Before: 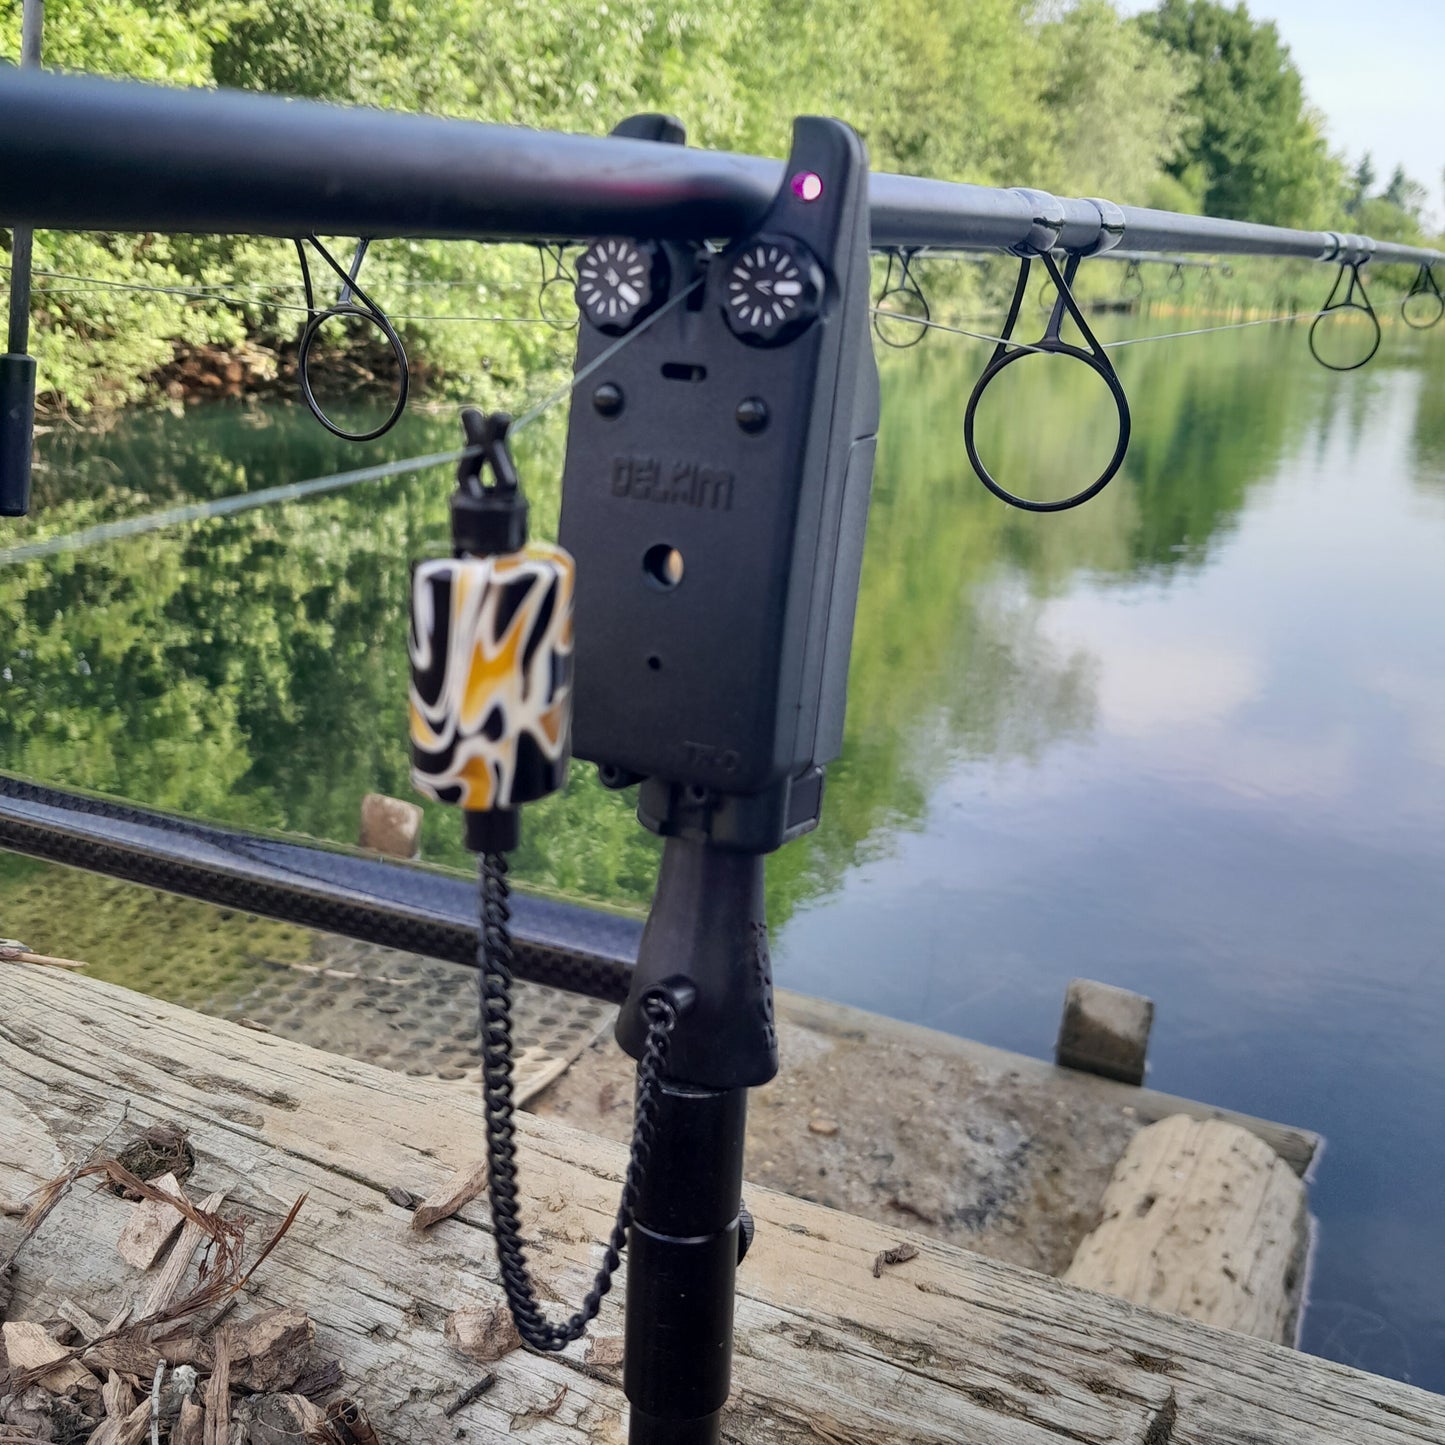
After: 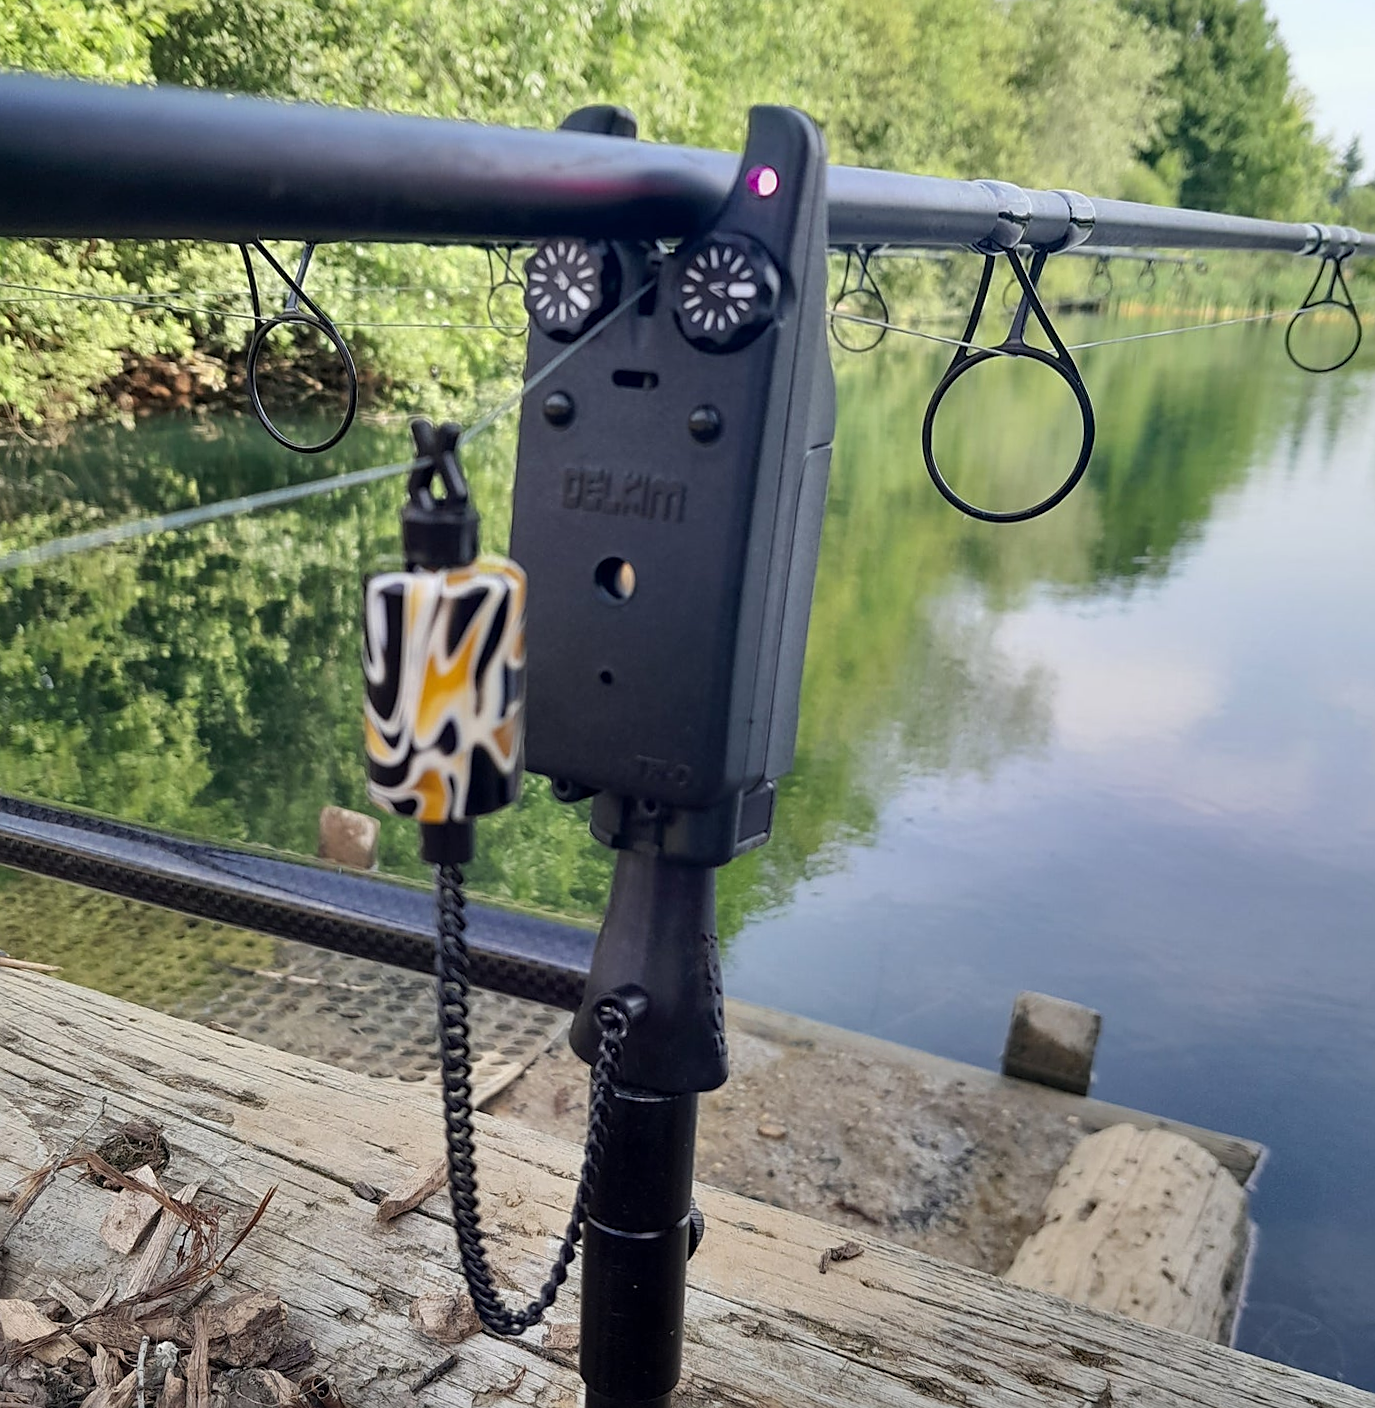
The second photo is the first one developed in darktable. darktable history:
sharpen: on, module defaults
rotate and perspective: rotation 0.074°, lens shift (vertical) 0.096, lens shift (horizontal) -0.041, crop left 0.043, crop right 0.952, crop top 0.024, crop bottom 0.979
